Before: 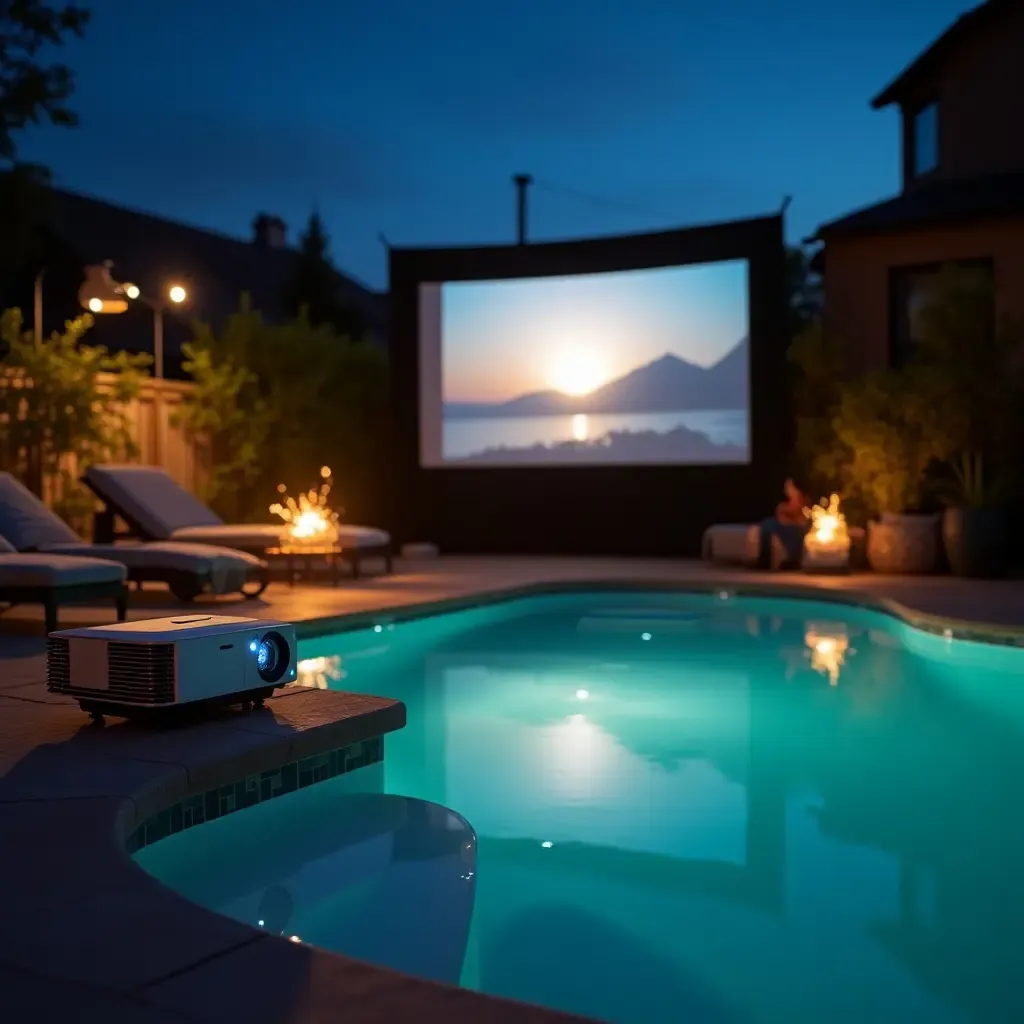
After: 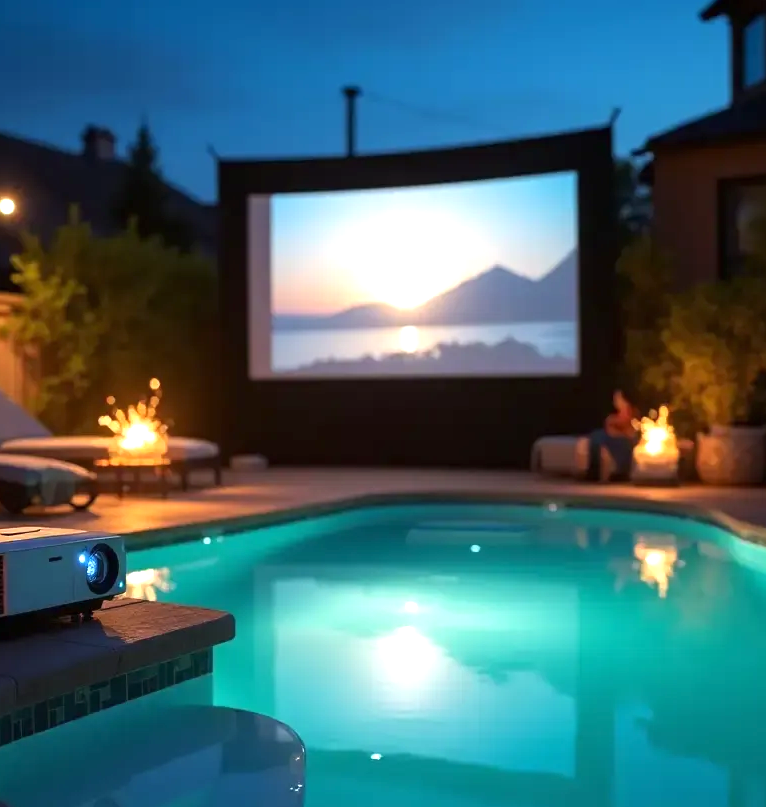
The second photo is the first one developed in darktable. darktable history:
crop: left 16.768%, top 8.653%, right 8.362%, bottom 12.485%
exposure: black level correction 0, exposure 0.7 EV, compensate exposure bias true, compensate highlight preservation false
